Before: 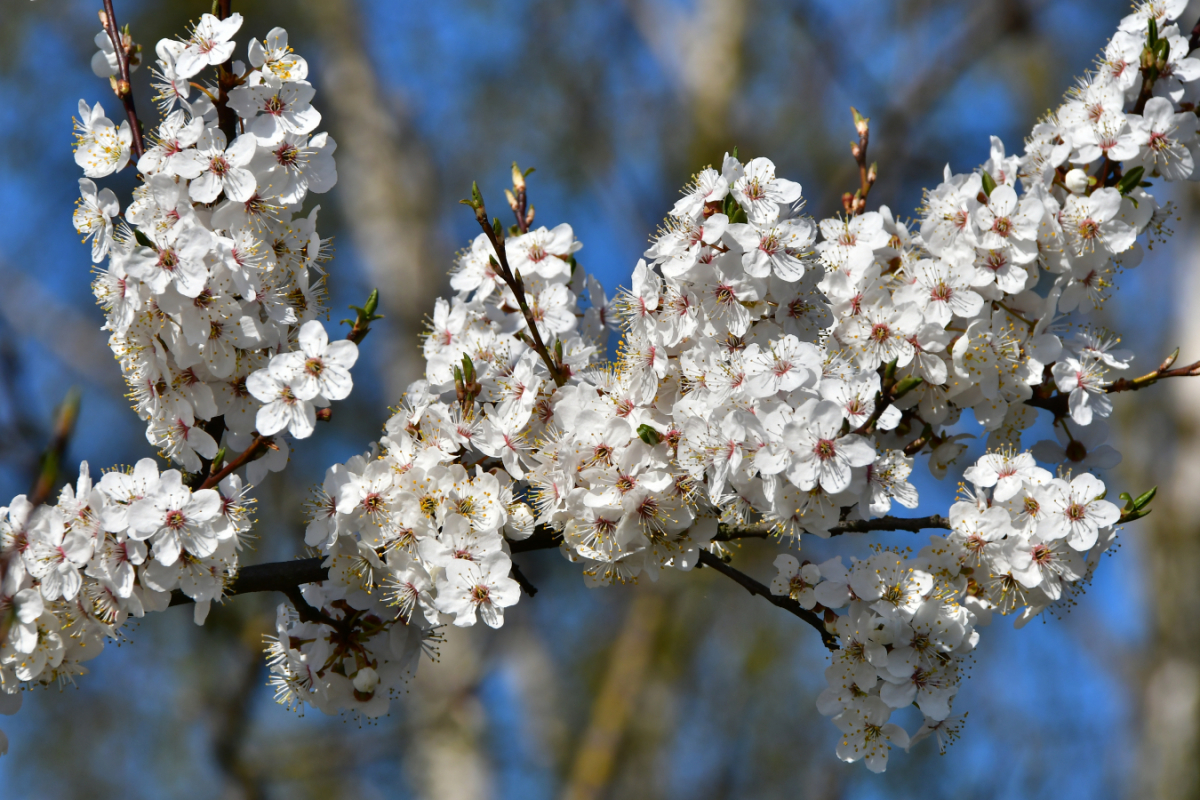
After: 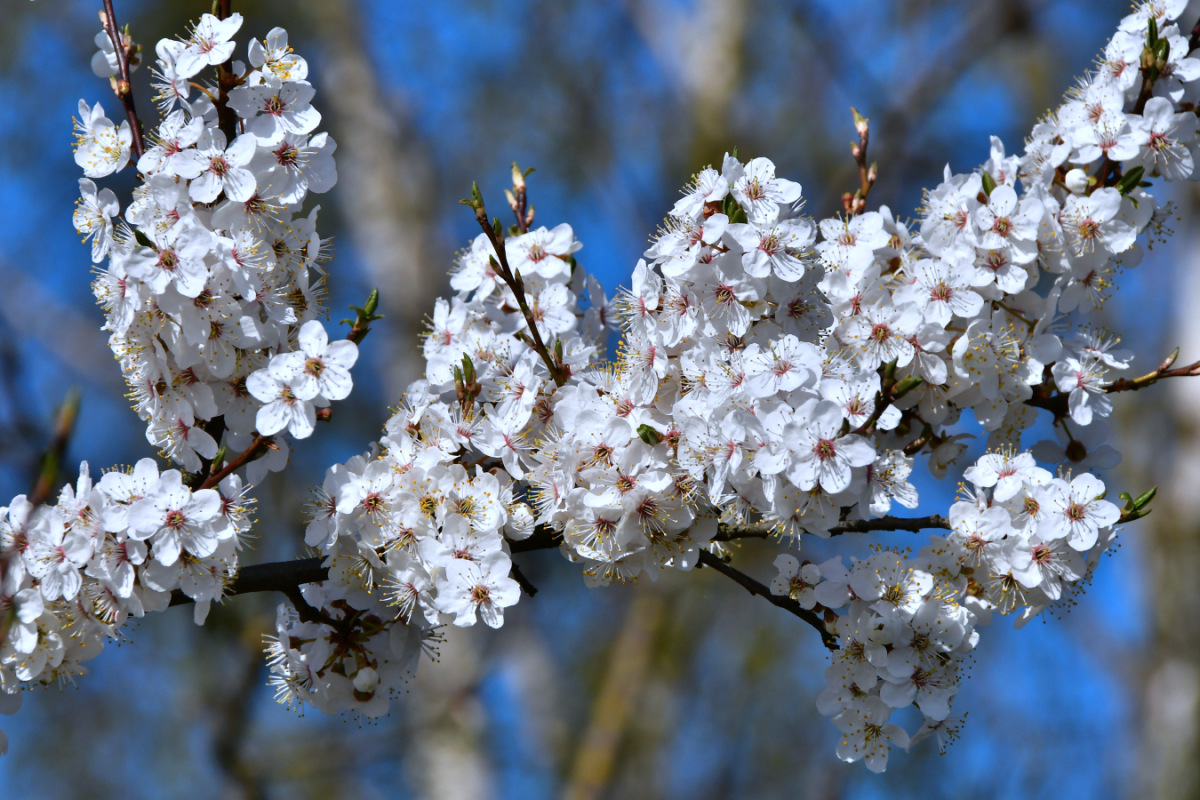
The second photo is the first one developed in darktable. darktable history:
color correction: highlights a* -0.772, highlights b* -8.92
white balance: red 0.984, blue 1.059
